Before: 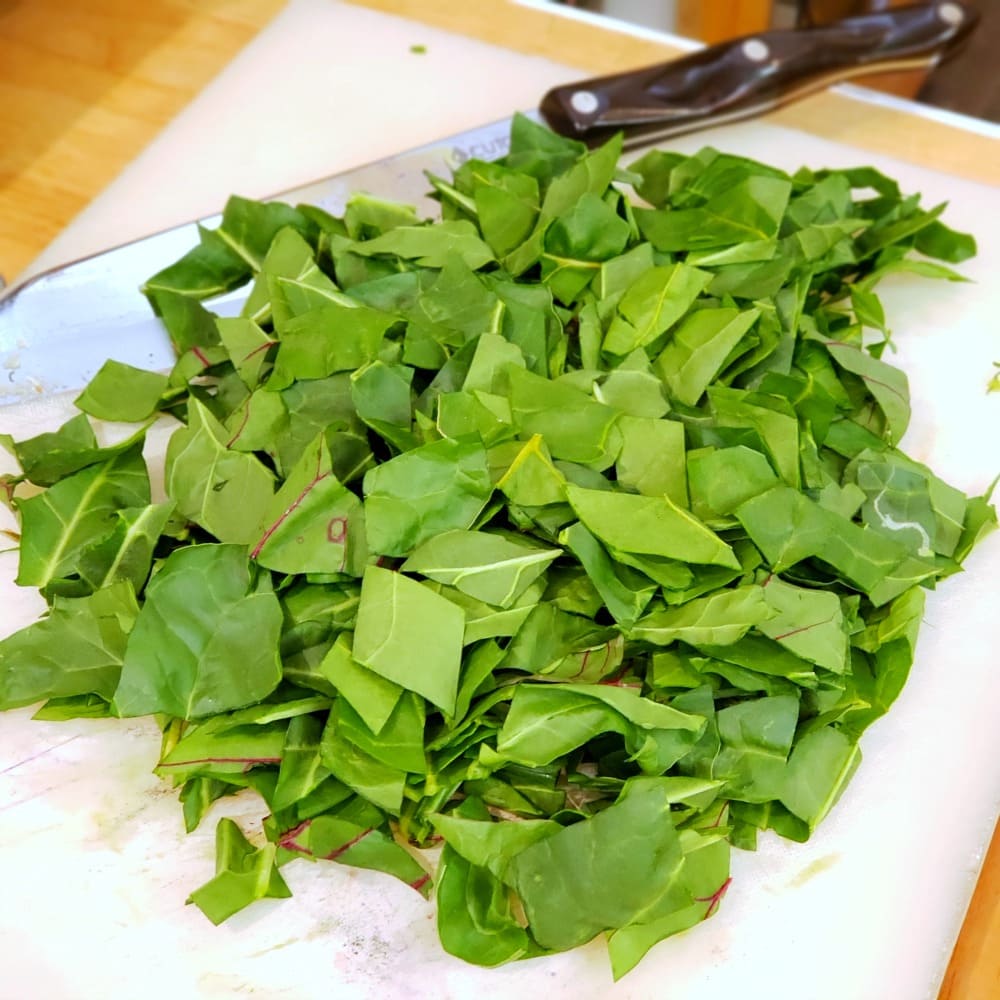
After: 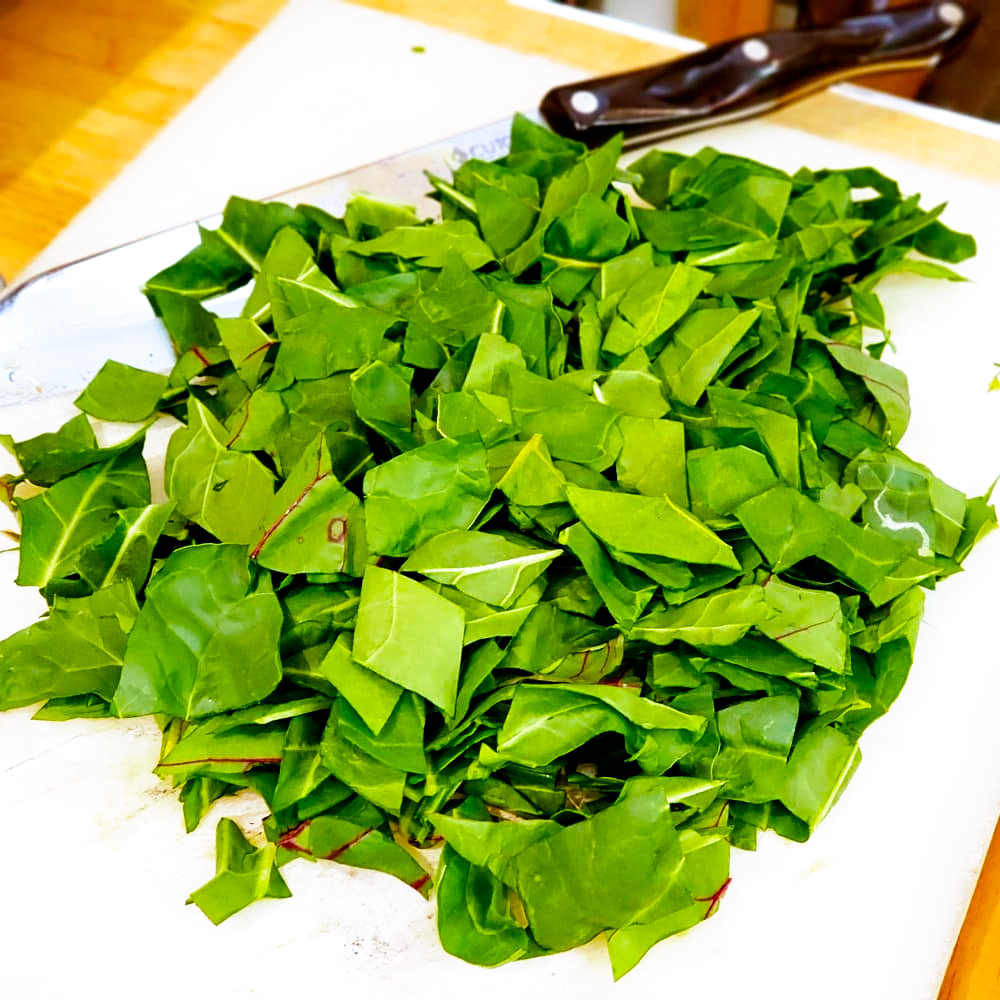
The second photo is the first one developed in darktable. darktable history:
filmic rgb: black relative exposure -8.7 EV, white relative exposure 2.7 EV, threshold 3 EV, target black luminance 0%, hardness 6.25, latitude 75%, contrast 1.325, highlights saturation mix -5%, preserve chrominance no, color science v5 (2021), iterations of high-quality reconstruction 0, enable highlight reconstruction true
color balance rgb "[color pop]": linear chroma grading › shadows 16%, perceptual saturation grading › global saturation 8%, perceptual saturation grading › shadows 4%, perceptual brilliance grading › global brilliance 2%, perceptual brilliance grading › highlights 8%, perceptual brilliance grading › shadows -4%, global vibrance 16%, saturation formula JzAzBz (2021)
highpass "[sharpening]": sharpness 6%, contrast boost 7.63% | blend: blend mode overlay, opacity 100%; mask: uniform (no mask)
